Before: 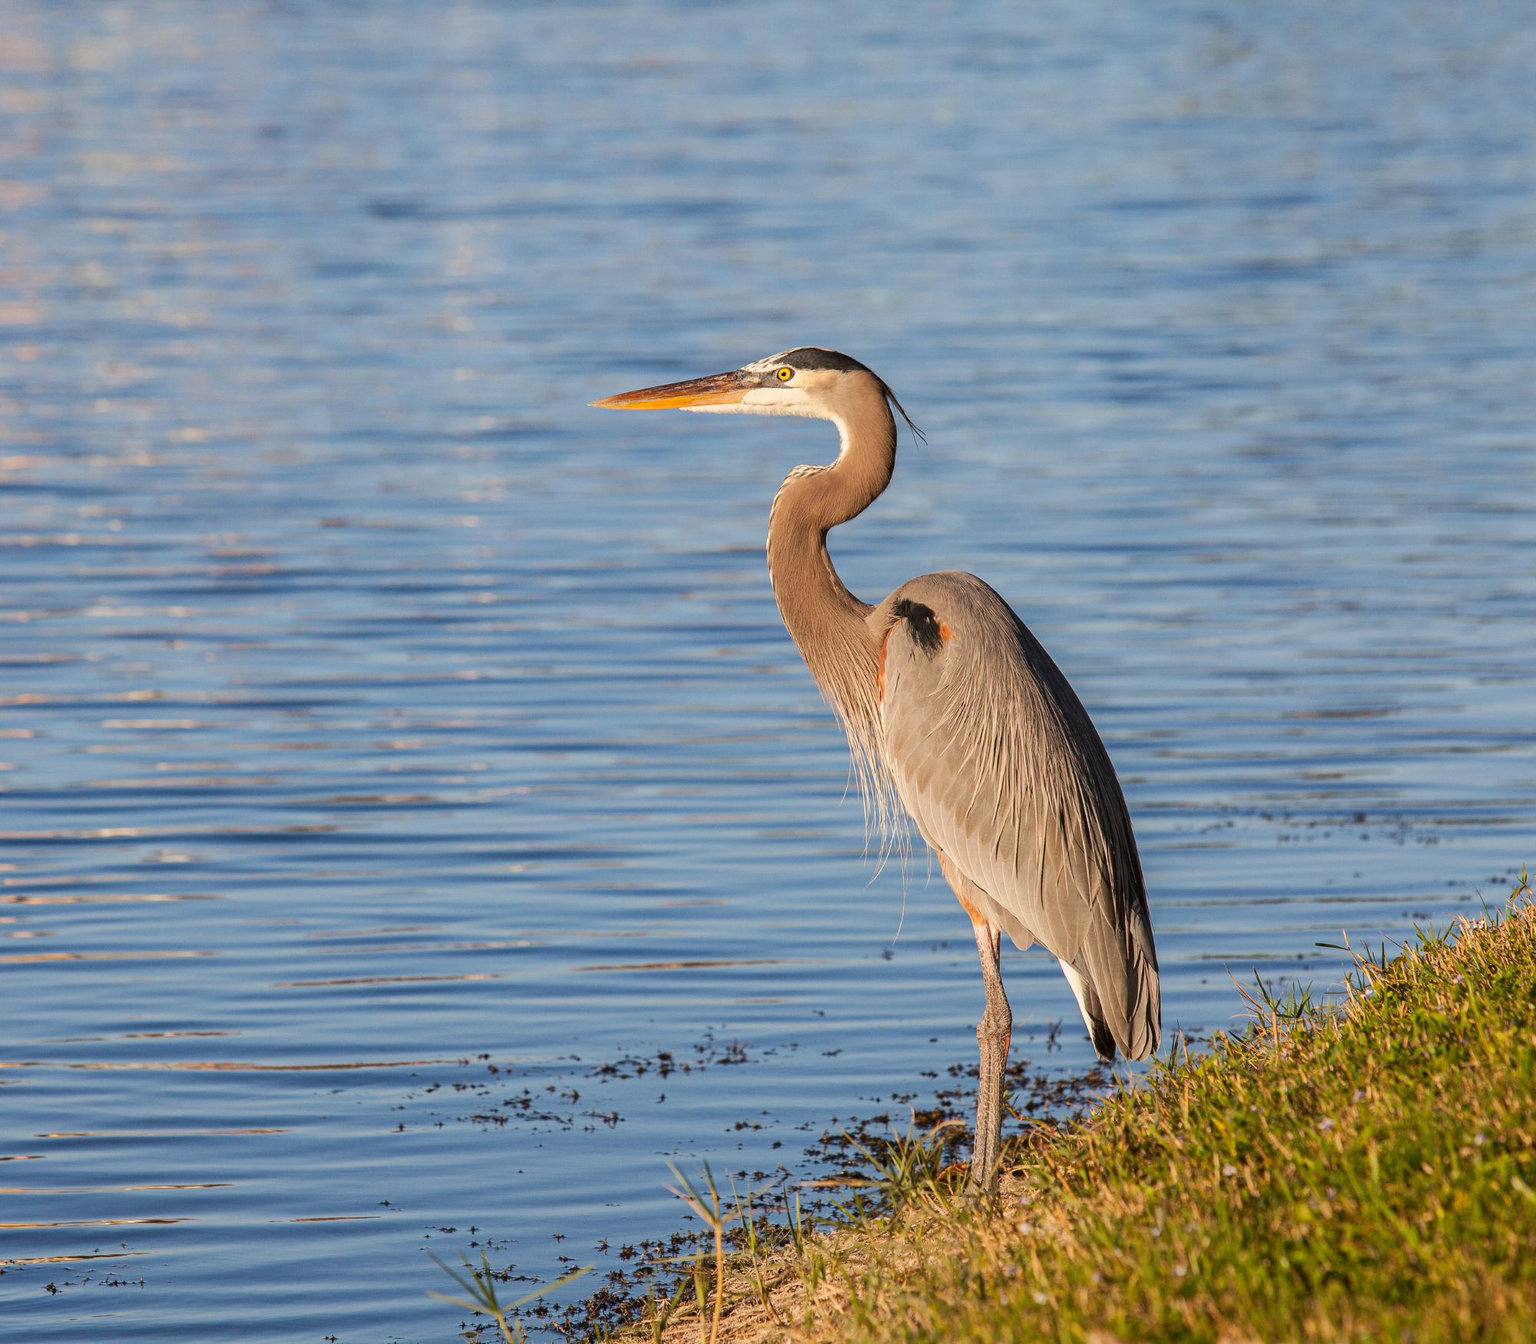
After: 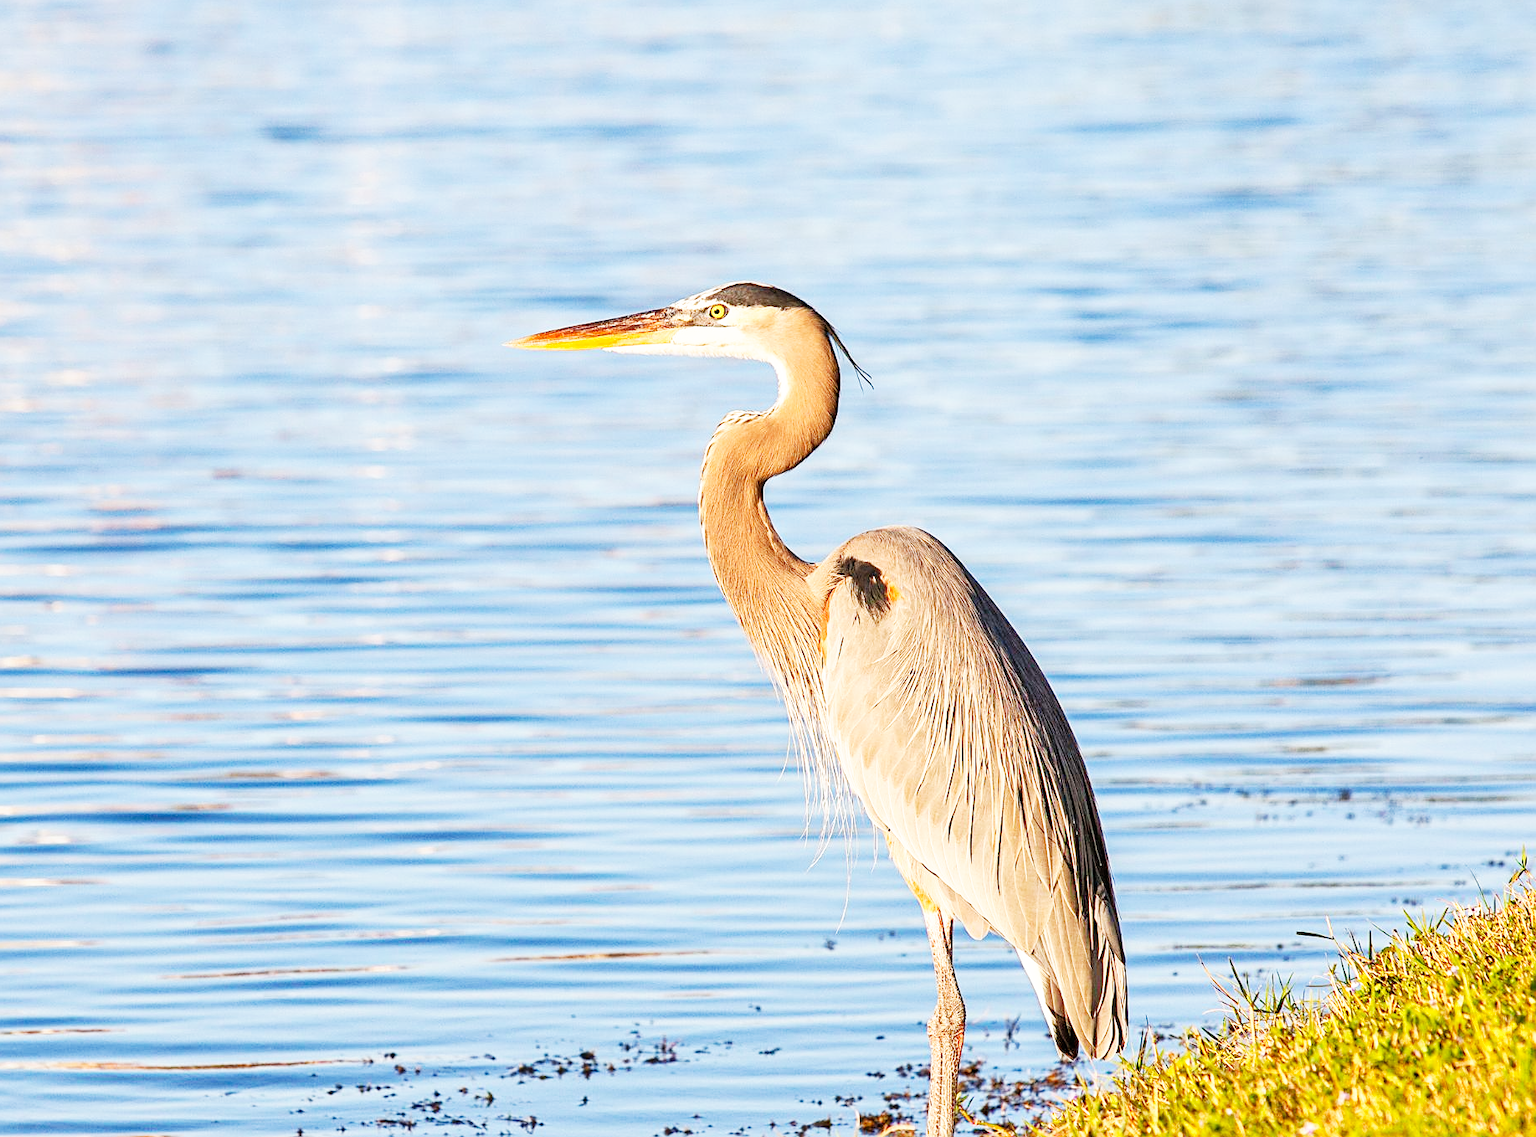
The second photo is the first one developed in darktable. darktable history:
crop: left 8.209%, top 6.576%, bottom 15.334%
base curve: curves: ch0 [(0, 0) (0.007, 0.004) (0.027, 0.03) (0.046, 0.07) (0.207, 0.54) (0.442, 0.872) (0.673, 0.972) (1, 1)], preserve colors none
sharpen: on, module defaults
tone equalizer: -7 EV 0.151 EV, -6 EV 0.587 EV, -5 EV 1.15 EV, -4 EV 1.32 EV, -3 EV 1.18 EV, -2 EV 0.6 EV, -1 EV 0.146 EV
